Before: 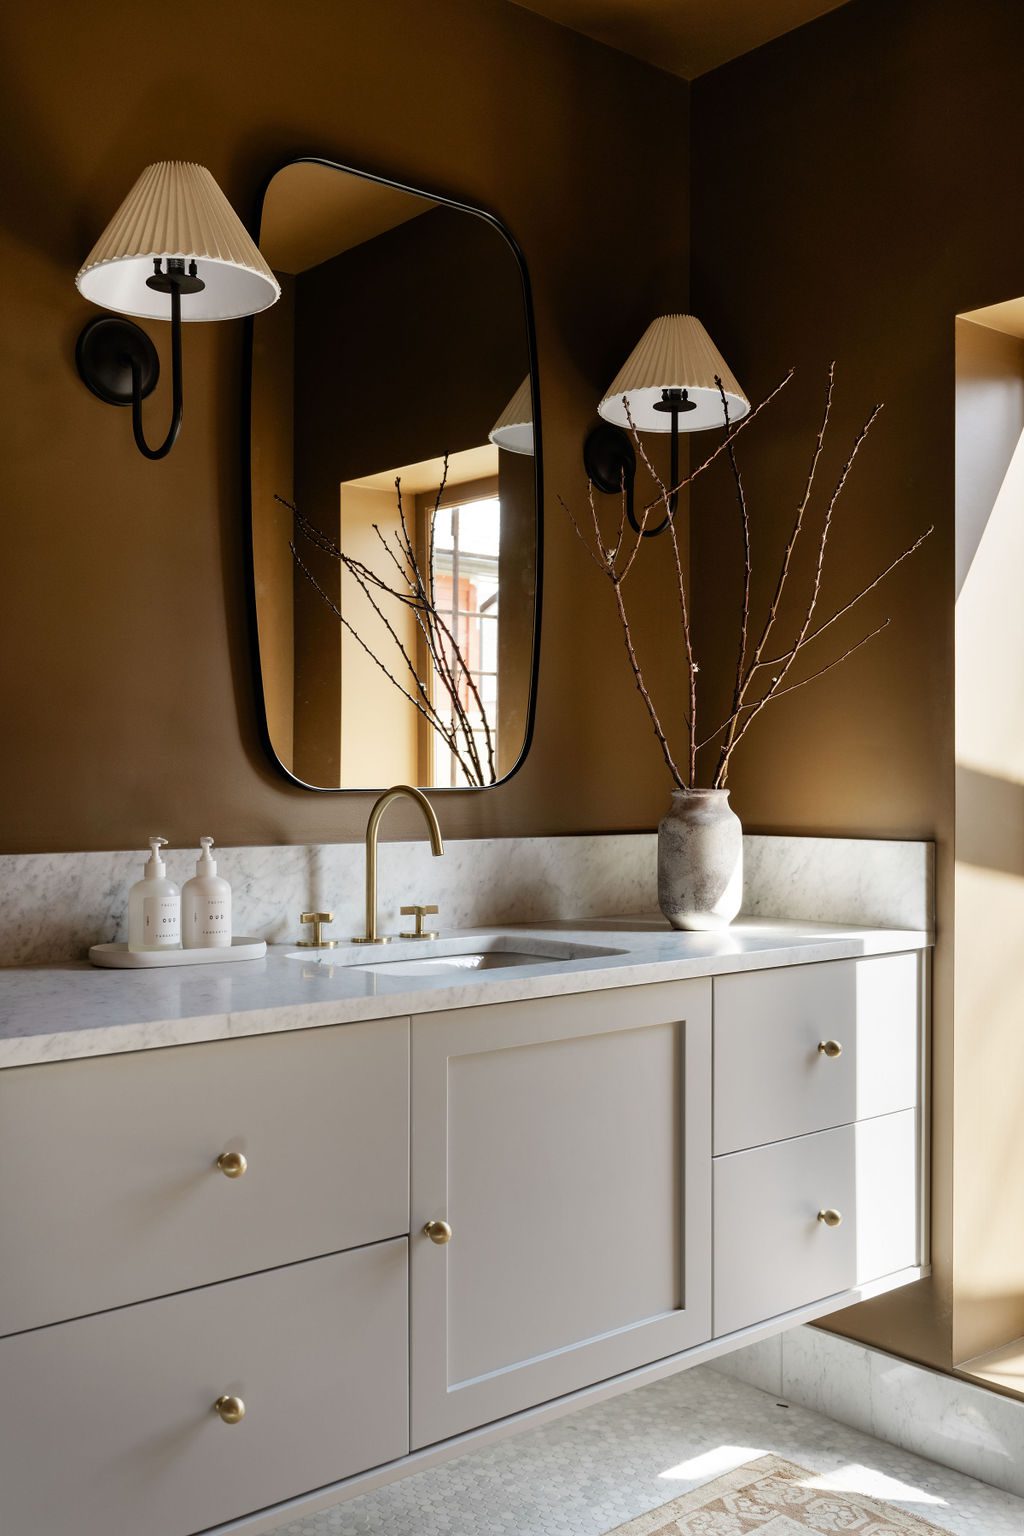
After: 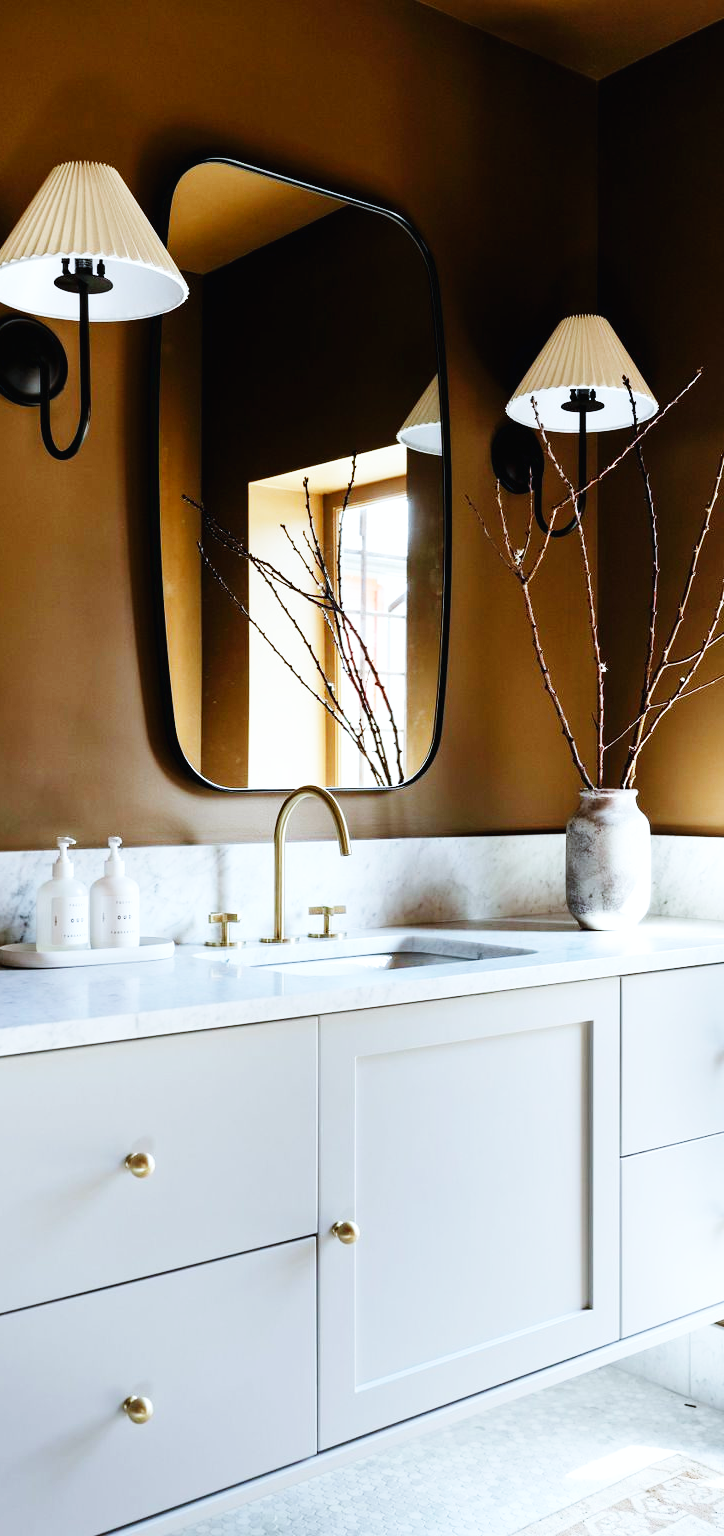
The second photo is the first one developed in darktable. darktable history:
crop and rotate: left 9.015%, right 20.263%
base curve: curves: ch0 [(0, 0.003) (0.001, 0.002) (0.006, 0.004) (0.02, 0.022) (0.048, 0.086) (0.094, 0.234) (0.162, 0.431) (0.258, 0.629) (0.385, 0.8) (0.548, 0.918) (0.751, 0.988) (1, 1)], preserve colors none
color calibration: illuminant as shot in camera, x 0.384, y 0.38, temperature 3928.52 K, gamut compression 0.996
